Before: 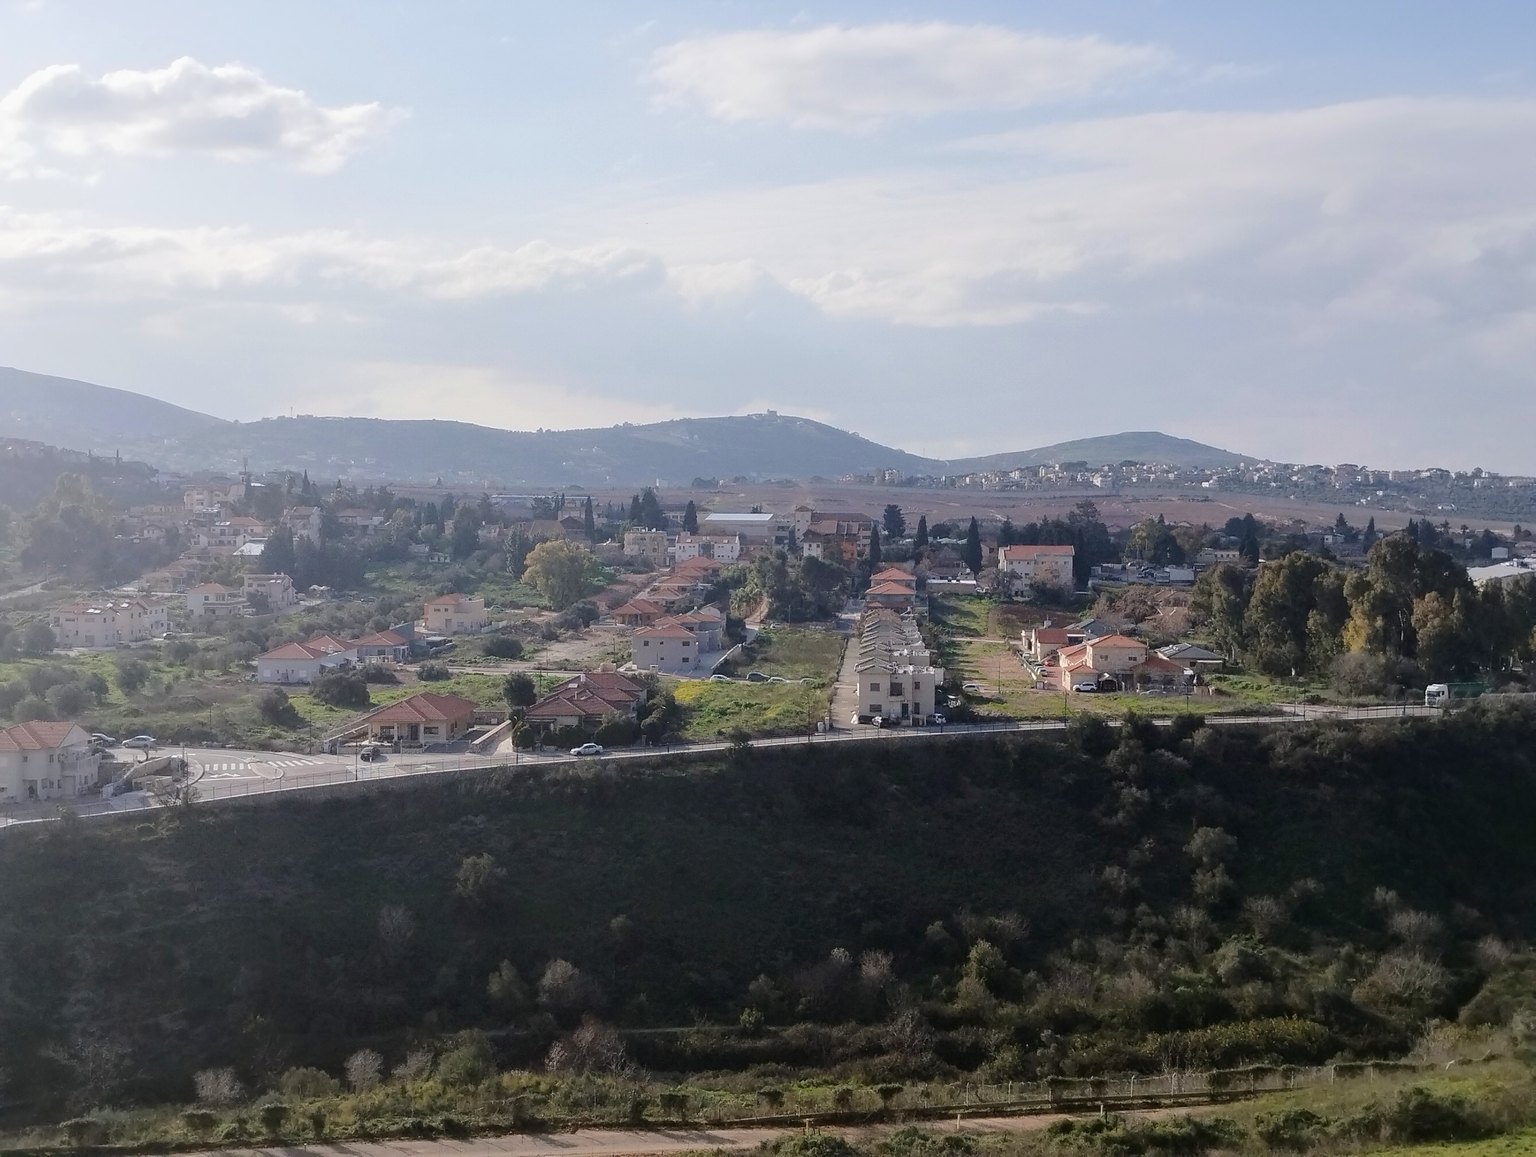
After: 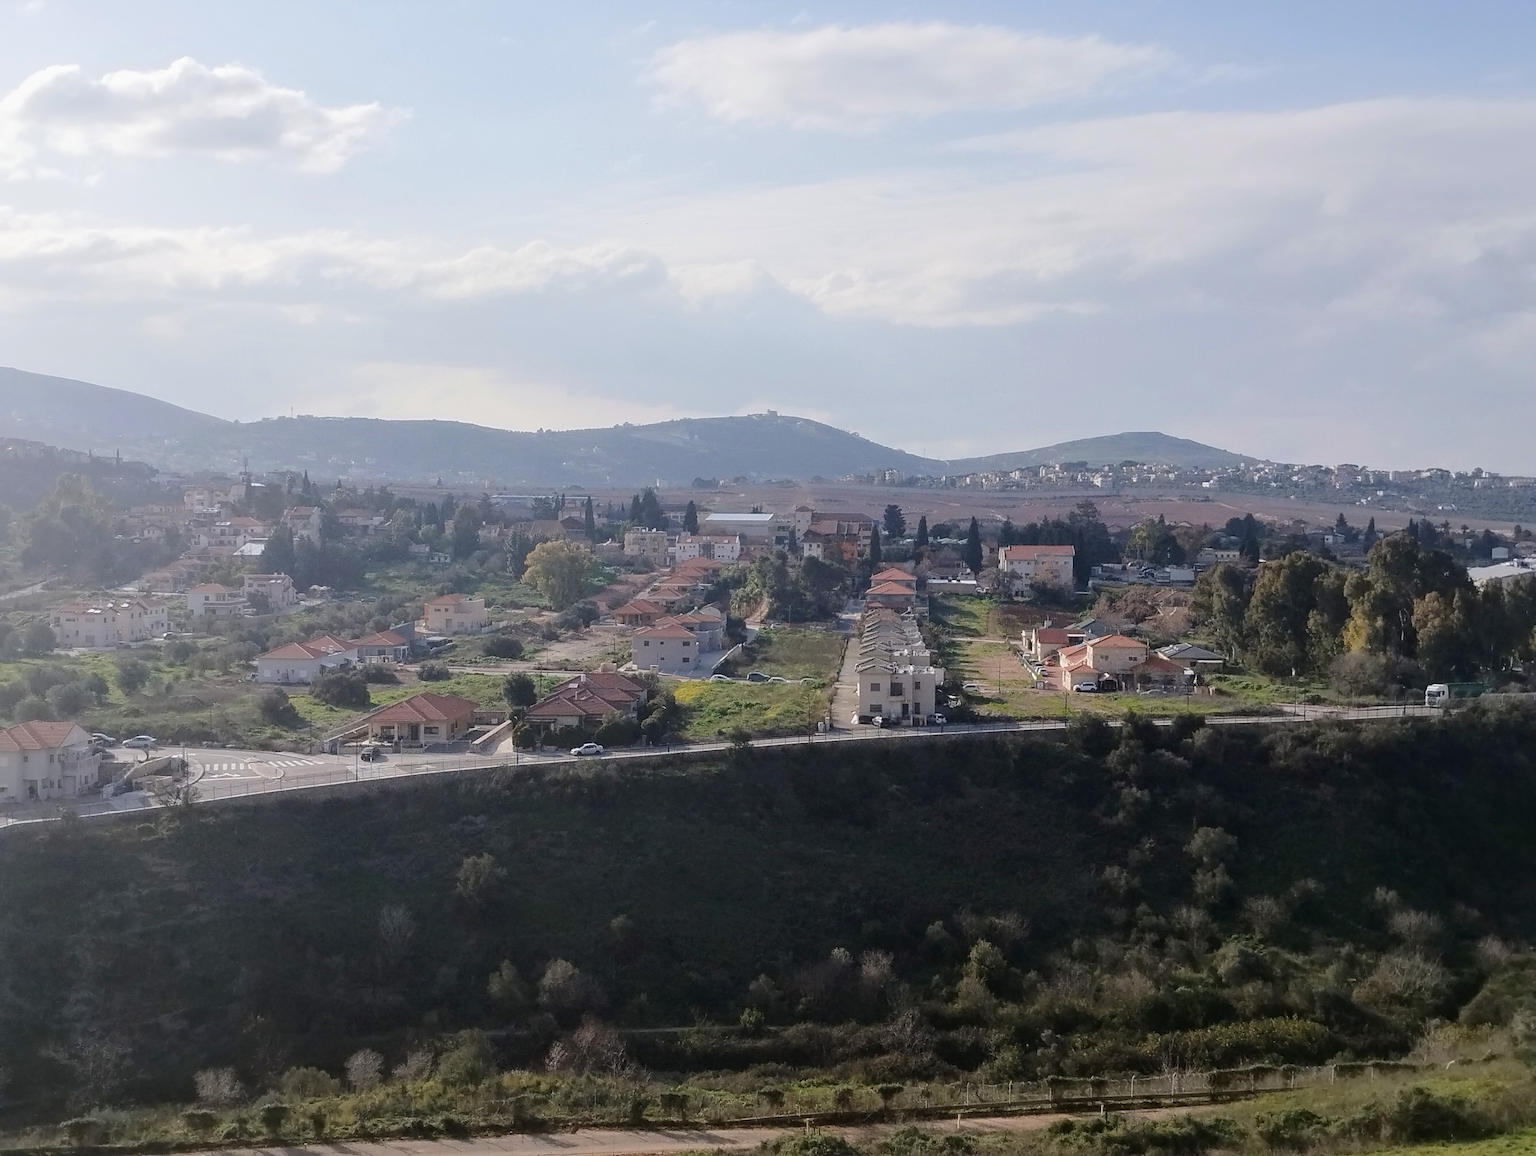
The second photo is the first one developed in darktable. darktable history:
levels: black 0.082%
